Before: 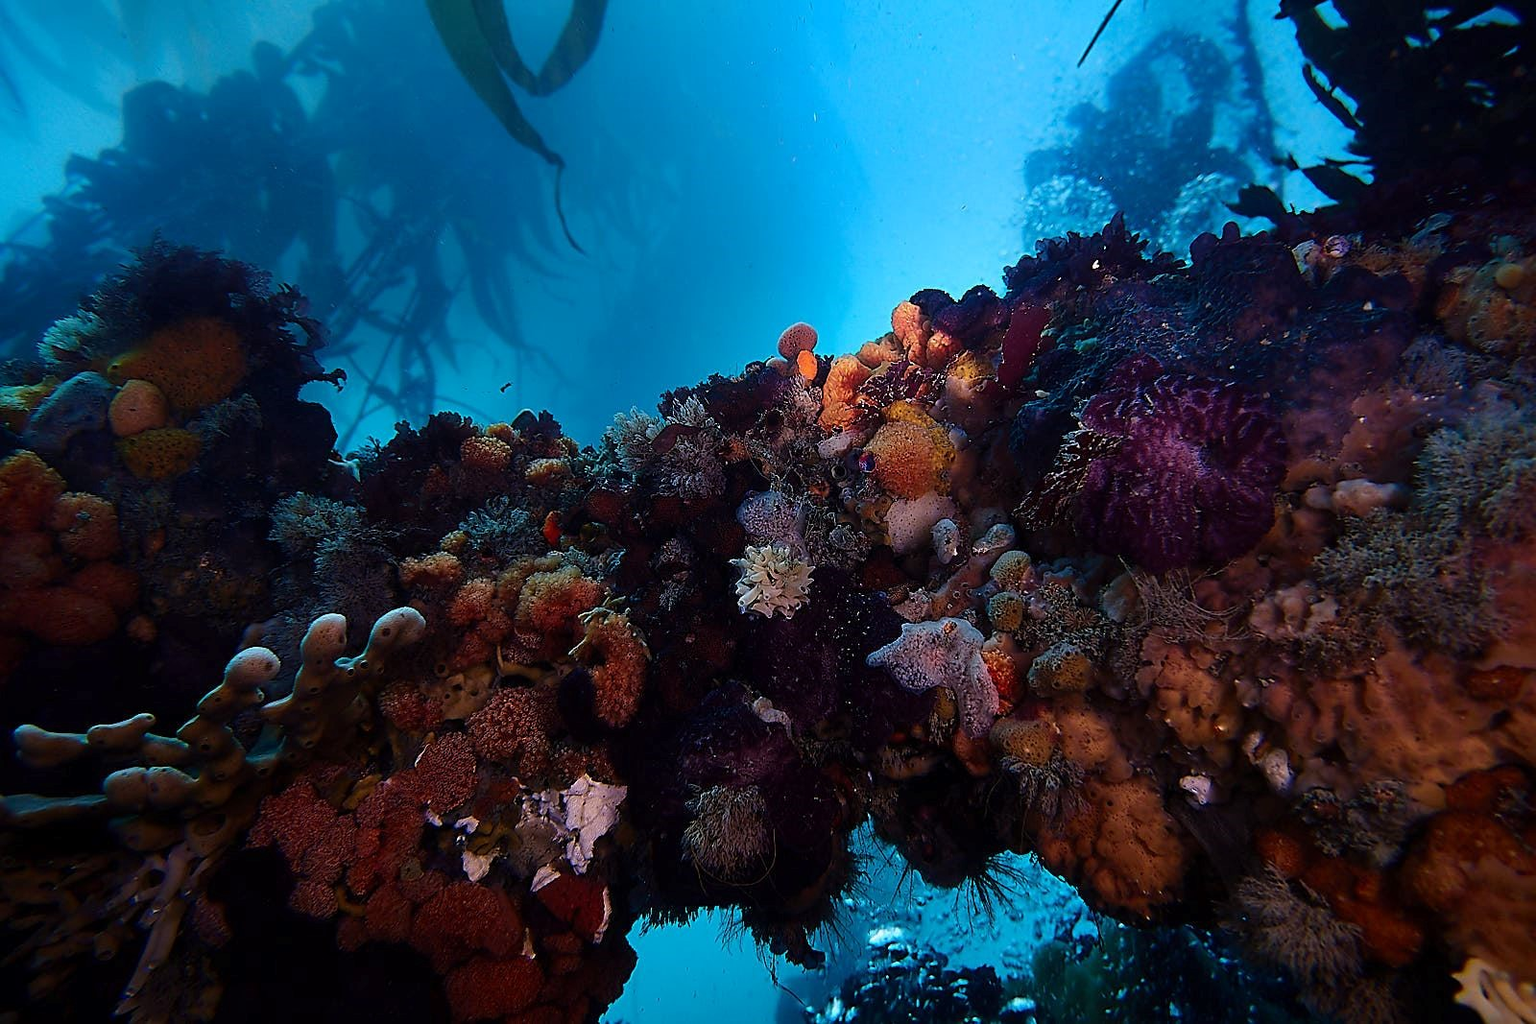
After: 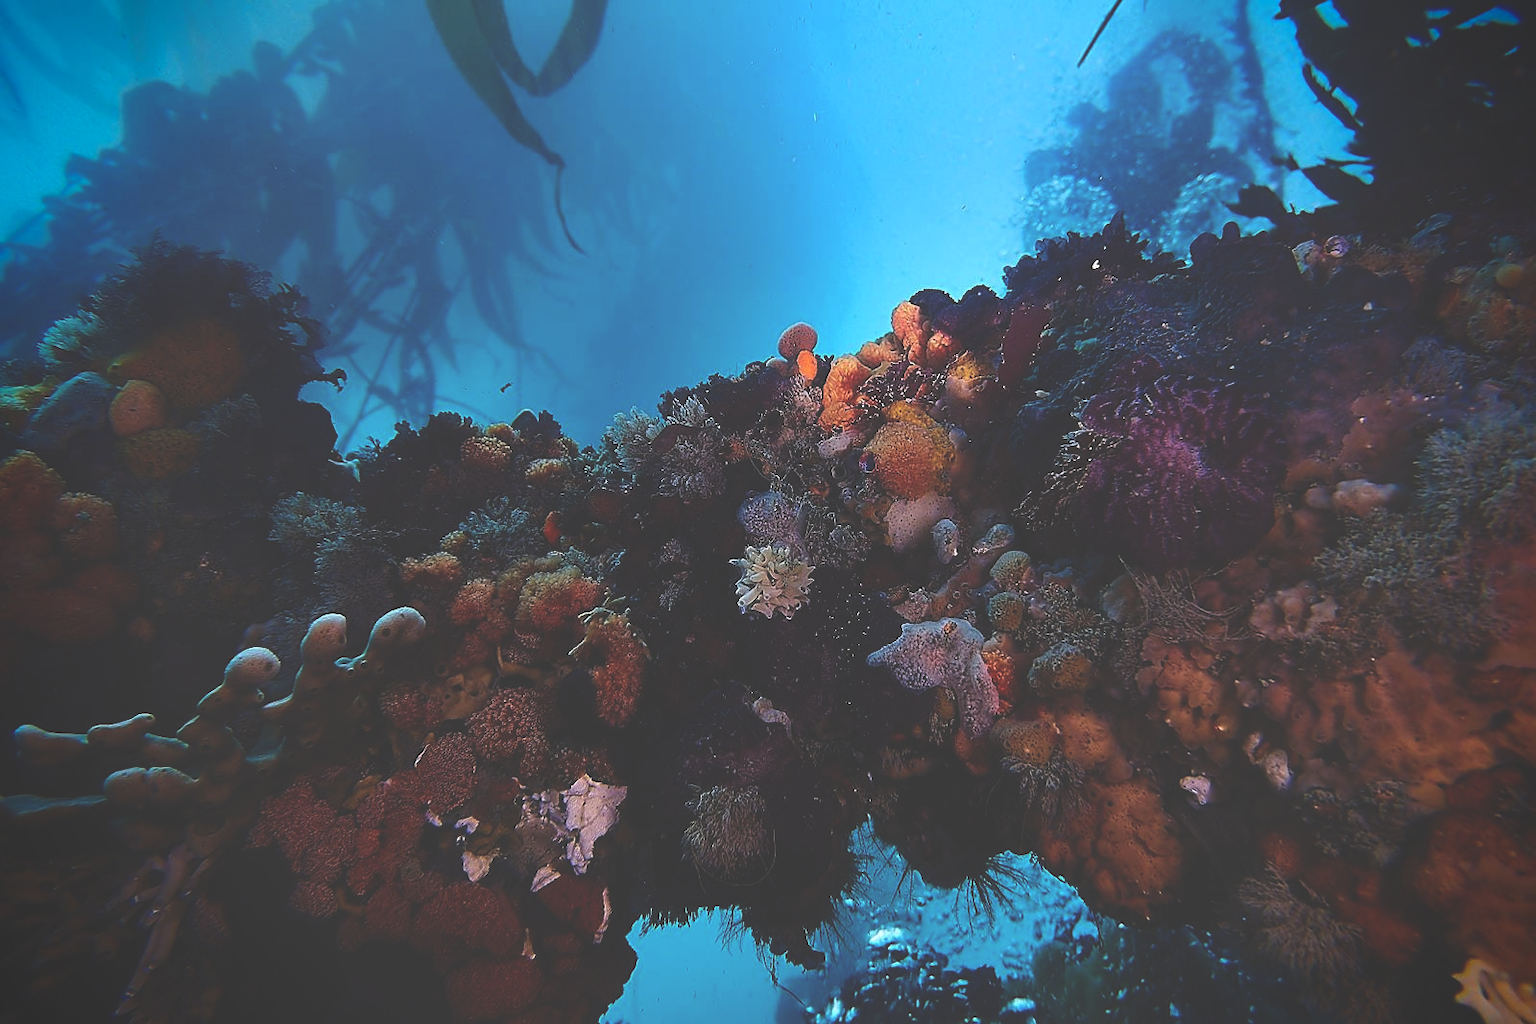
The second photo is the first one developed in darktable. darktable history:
vignetting: fall-off start 79.85%, saturation 0.379
exposure: black level correction -0.042, exposure 0.059 EV, compensate highlight preservation false
